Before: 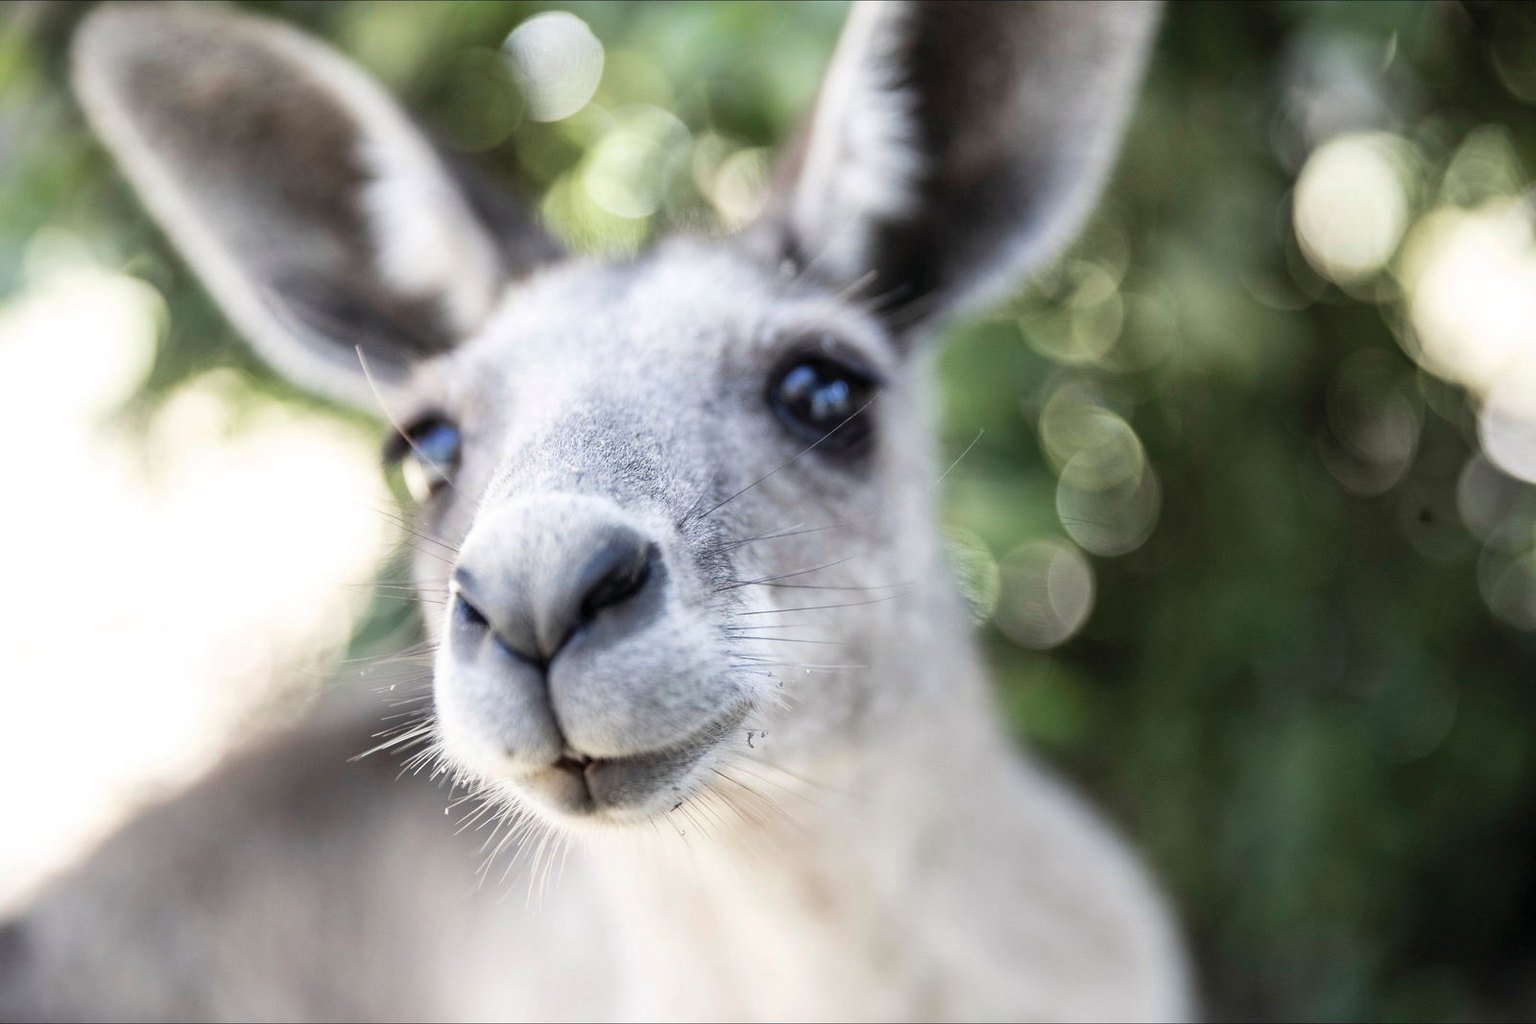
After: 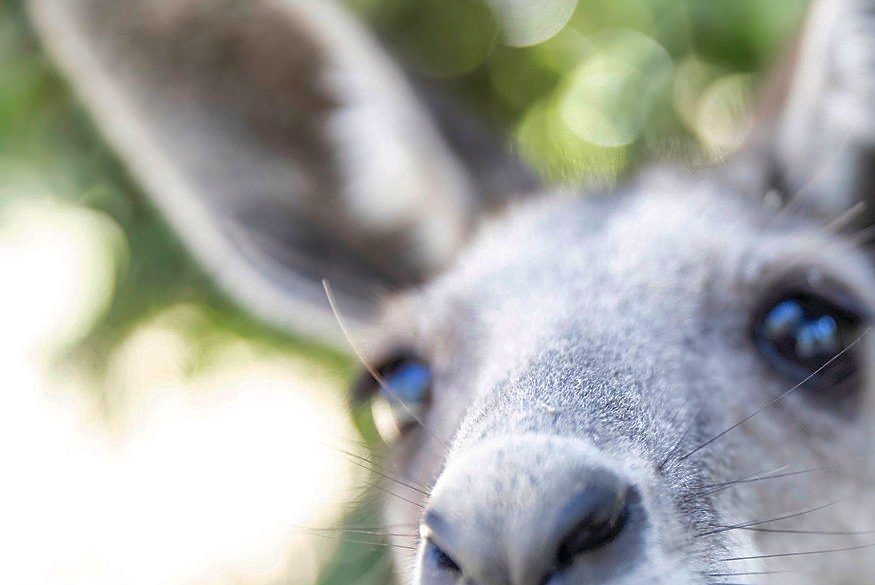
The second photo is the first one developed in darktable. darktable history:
shadows and highlights: on, module defaults
color correction: saturation 1.32
sharpen: on, module defaults
crop and rotate: left 3.047%, top 7.509%, right 42.236%, bottom 37.598%
